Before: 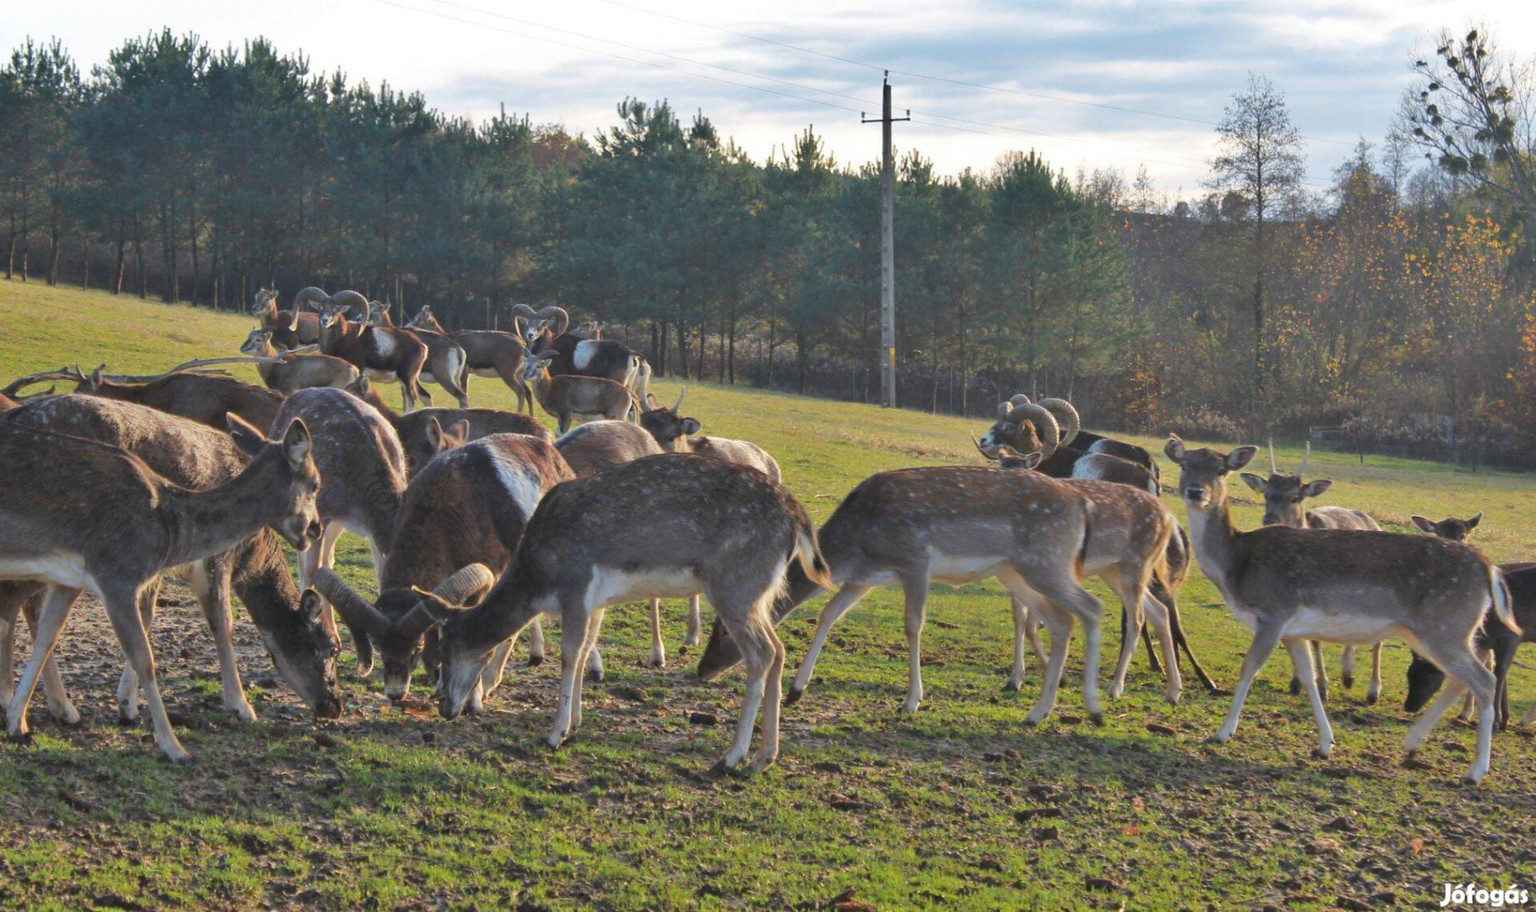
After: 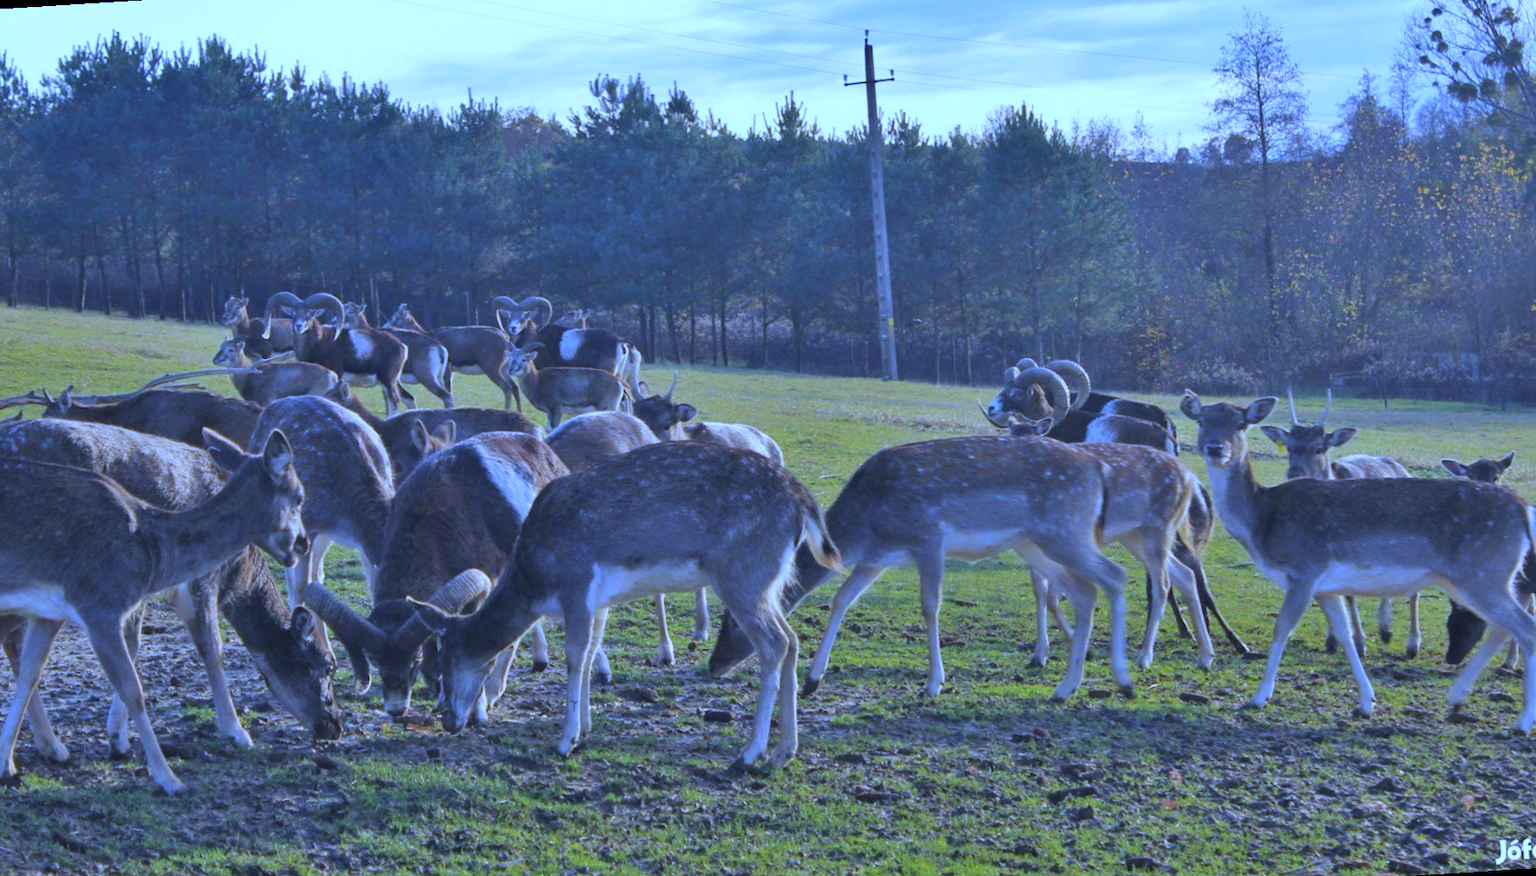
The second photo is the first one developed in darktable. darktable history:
rotate and perspective: rotation -3.52°, crop left 0.036, crop right 0.964, crop top 0.081, crop bottom 0.919
white balance: red 0.766, blue 1.537
